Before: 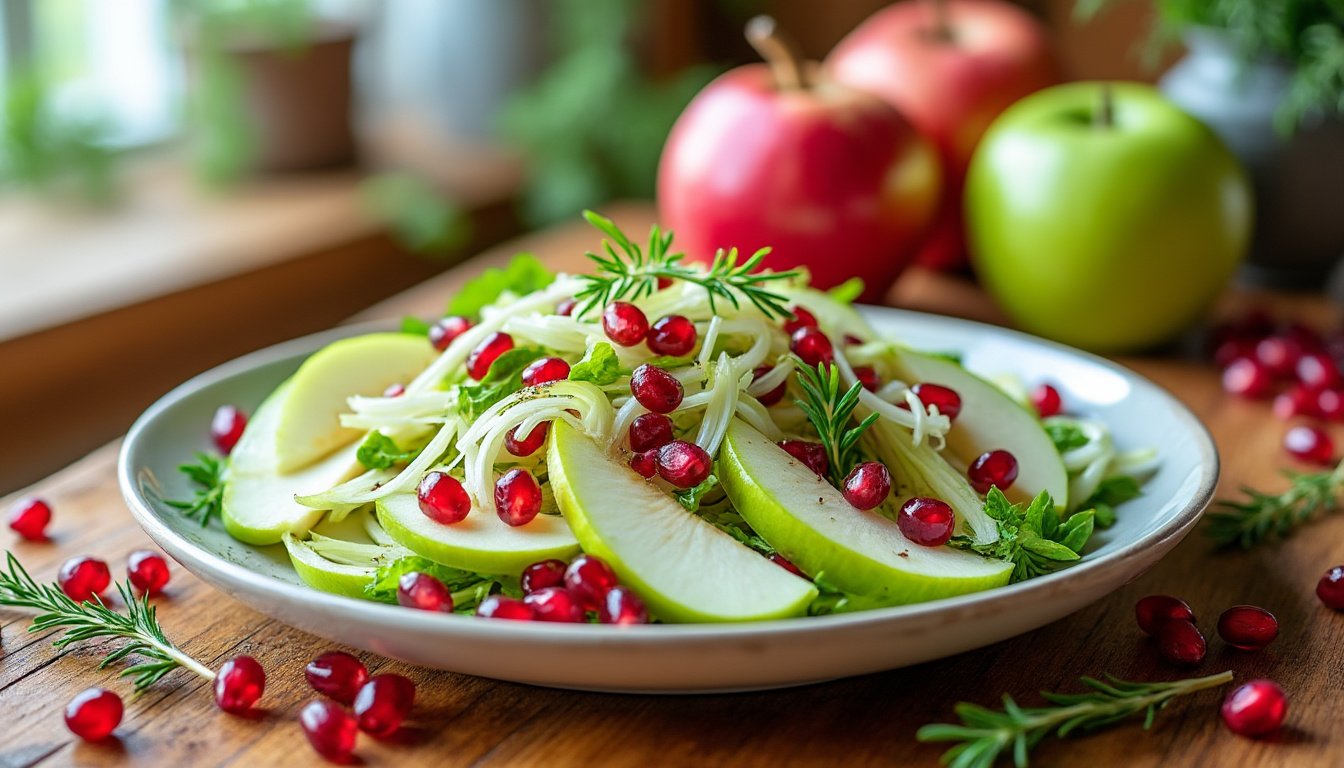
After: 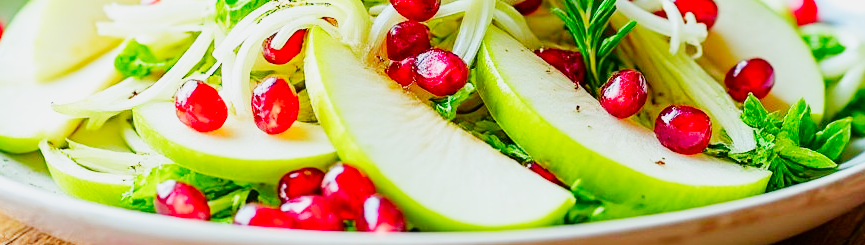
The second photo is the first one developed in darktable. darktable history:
crop: left 18.091%, top 51.13%, right 17.525%, bottom 16.85%
exposure: black level correction 0, exposure 1.3 EV, compensate highlight preservation false
sigmoid: skew -0.2, preserve hue 0%, red attenuation 0.1, red rotation 0.035, green attenuation 0.1, green rotation -0.017, blue attenuation 0.15, blue rotation -0.052, base primaries Rec2020
contrast brightness saturation: saturation 0.5
